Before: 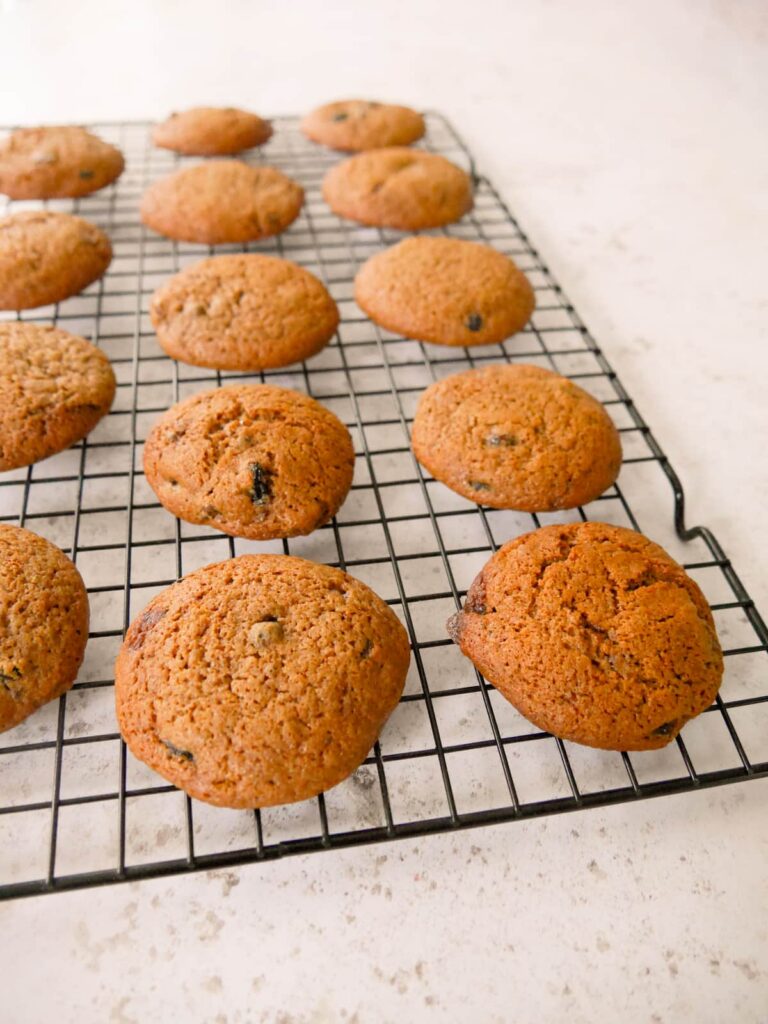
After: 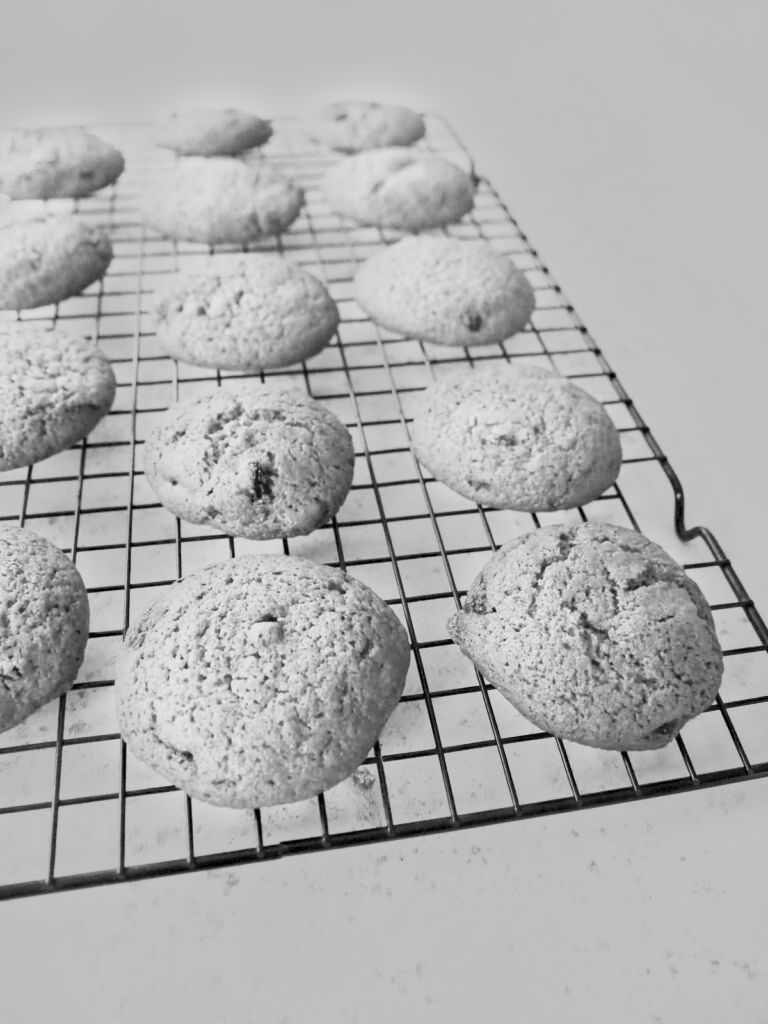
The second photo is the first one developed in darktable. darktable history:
white balance: red 0.976, blue 1.04
color balance rgb: perceptual saturation grading › global saturation 20%, global vibrance 20%
contrast brightness saturation: contrast 0.39, brightness 0.53
monochrome: a 79.32, b 81.83, size 1.1
haze removal: compatibility mode true, adaptive false
